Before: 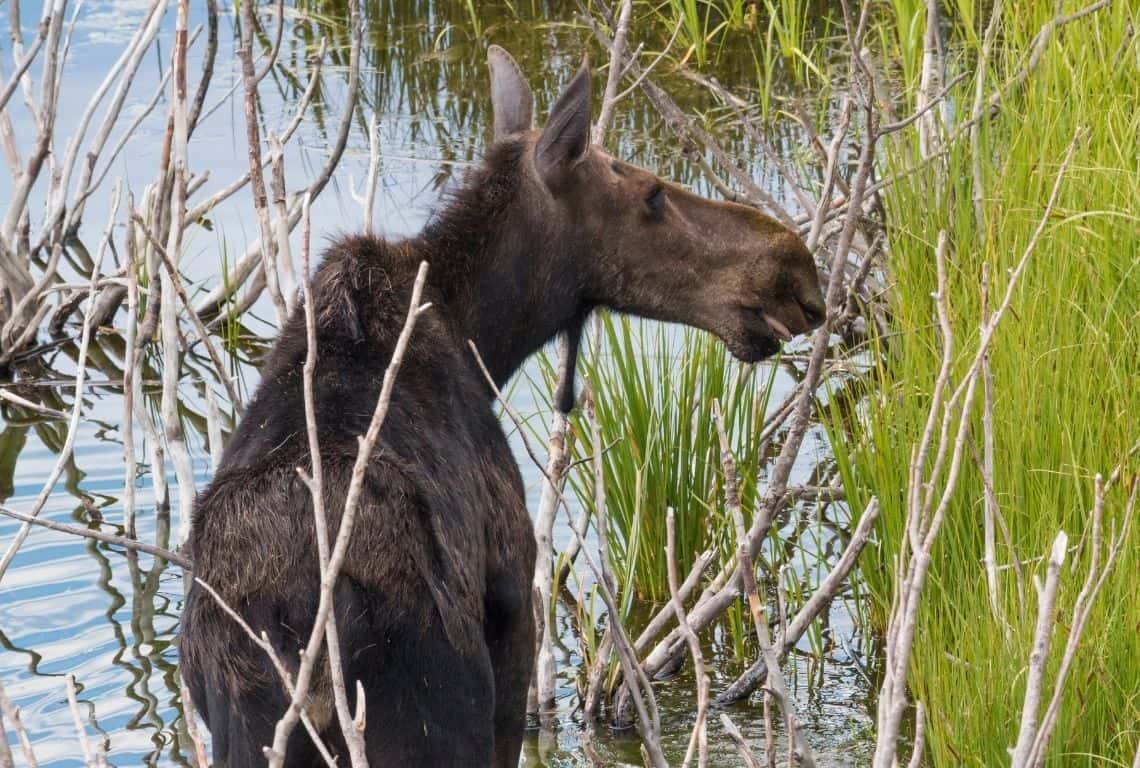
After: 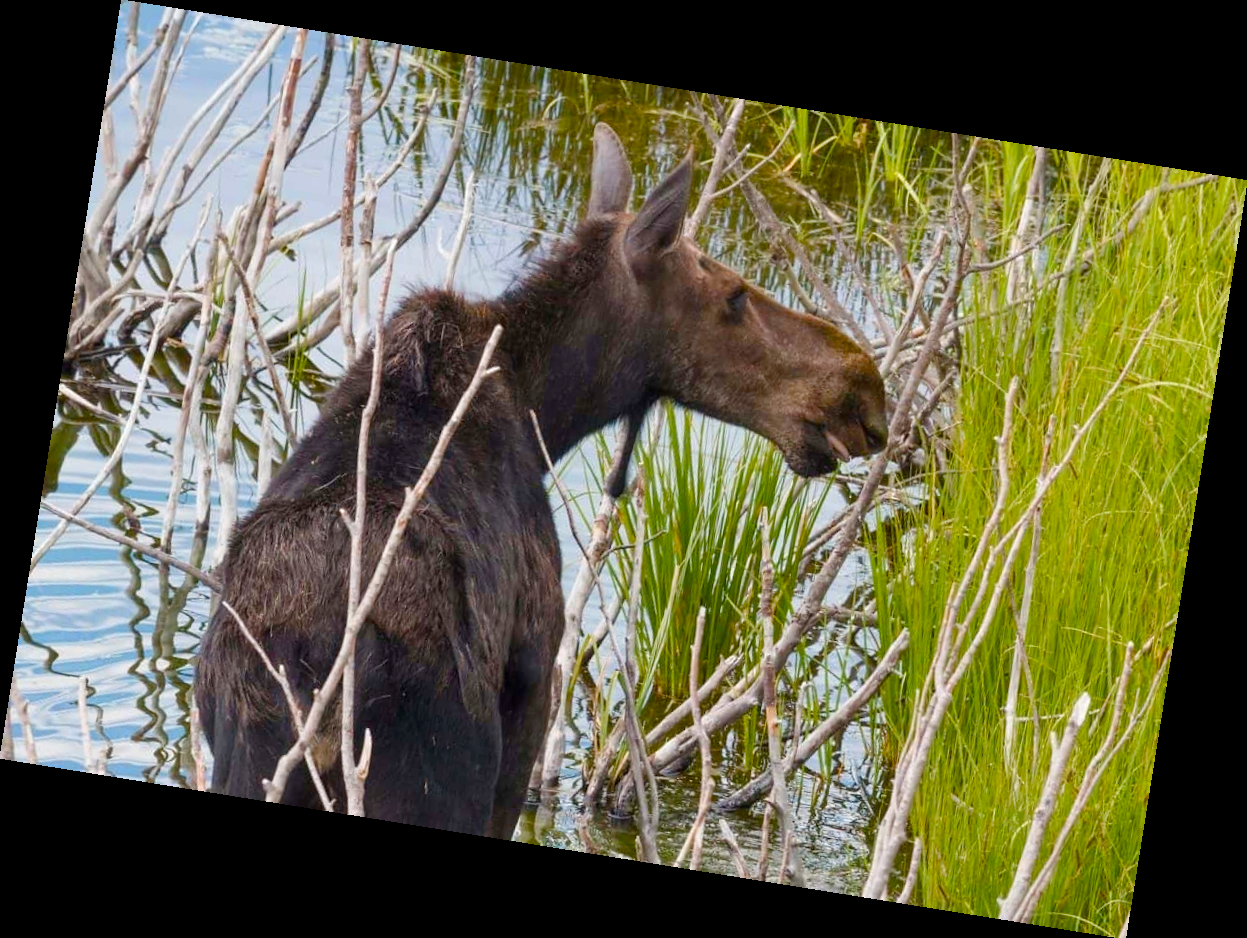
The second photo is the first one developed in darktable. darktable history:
color balance rgb: perceptual saturation grading › global saturation 35%, perceptual saturation grading › highlights -30%, perceptual saturation grading › shadows 35%, perceptual brilliance grading › global brilliance 3%, perceptual brilliance grading › highlights -3%, perceptual brilliance grading › shadows 3%
rotate and perspective: rotation 9.12°, automatic cropping off
